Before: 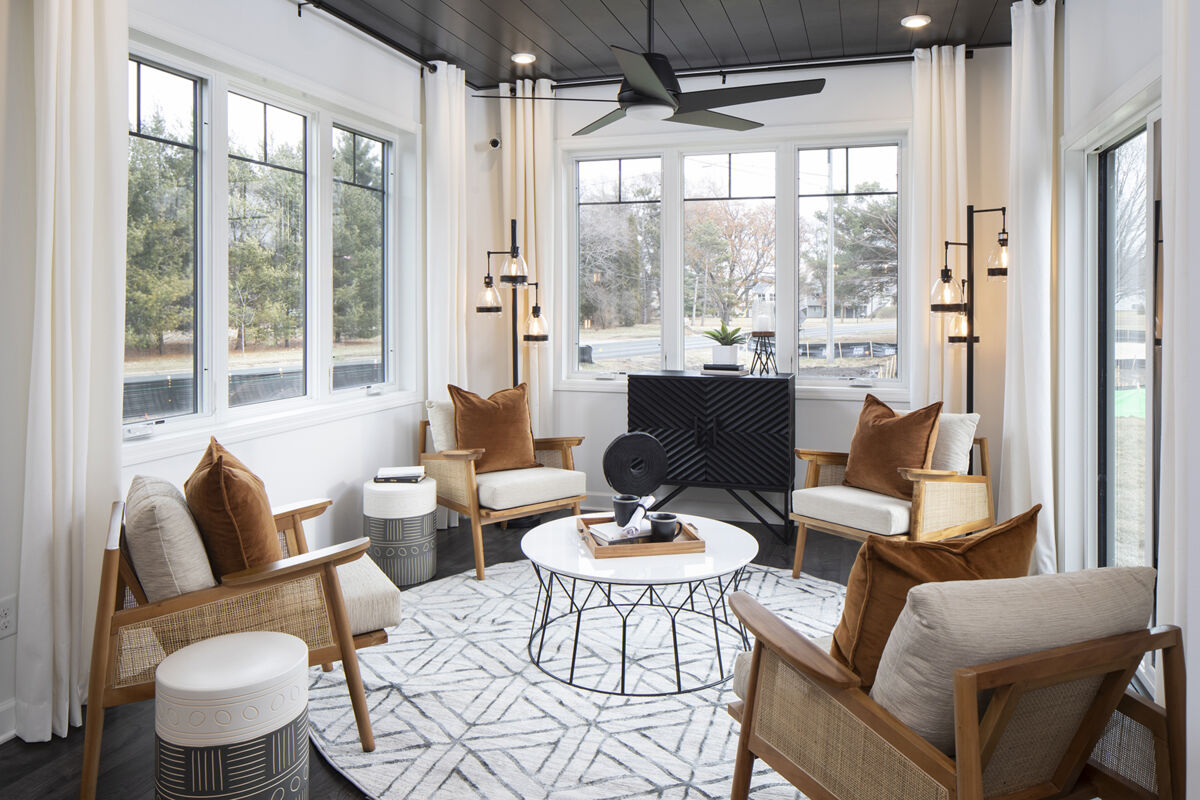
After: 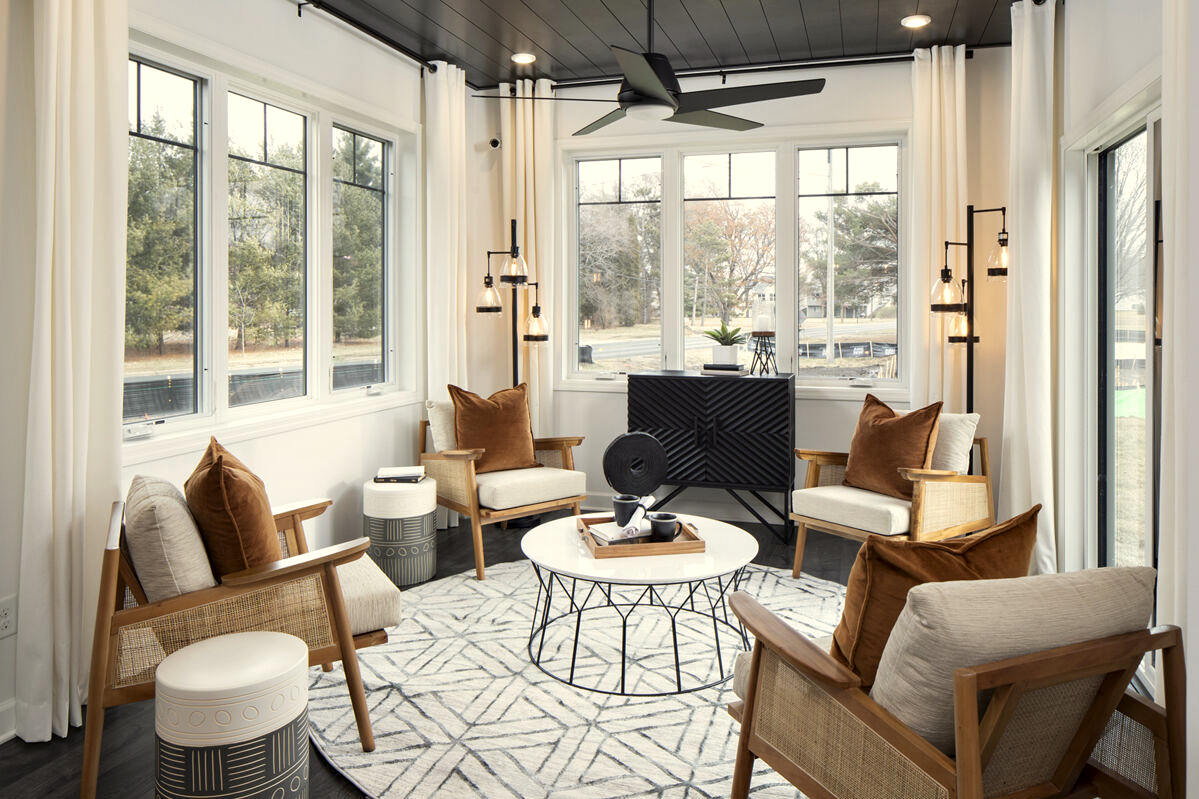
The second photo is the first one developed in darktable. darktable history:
contrast equalizer: octaves 7, y [[0.6 ×6], [0.55 ×6], [0 ×6], [0 ×6], [0 ×6]], mix 0.3
white balance: red 1.029, blue 0.92
